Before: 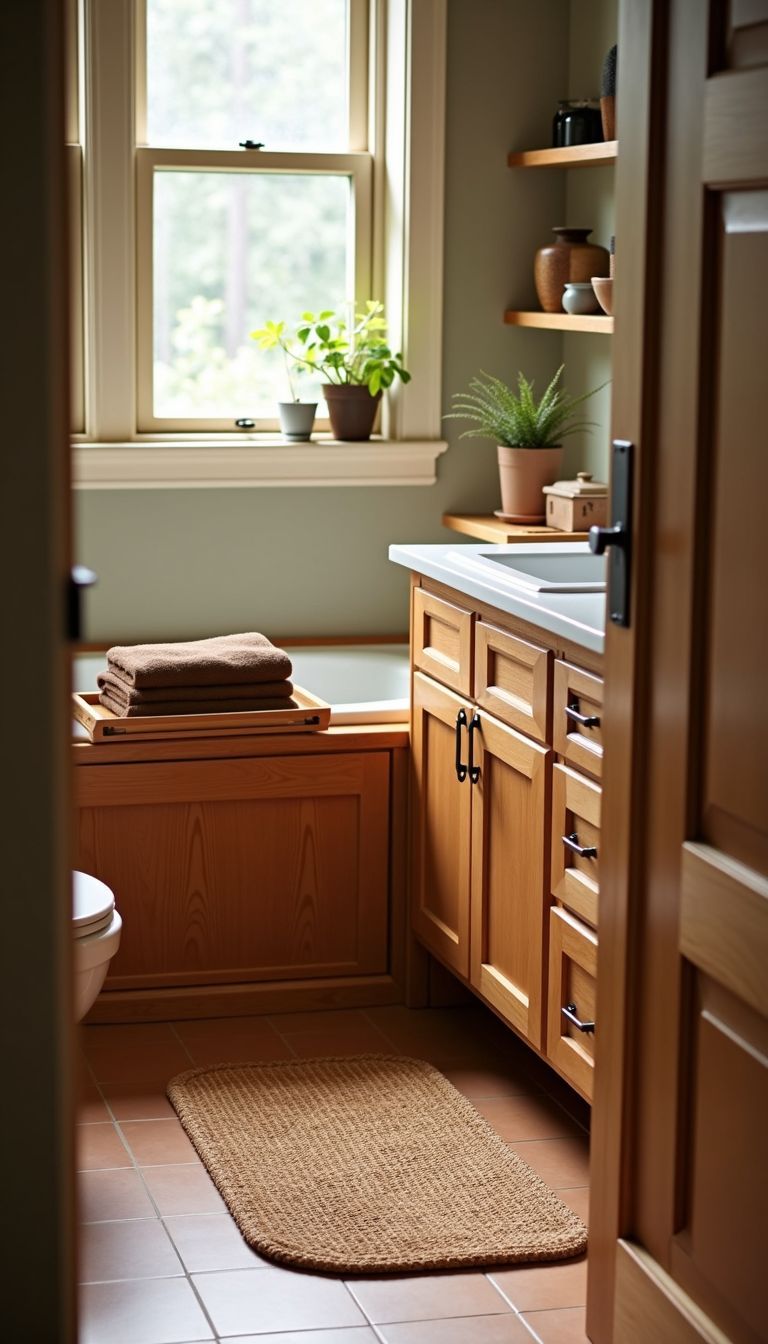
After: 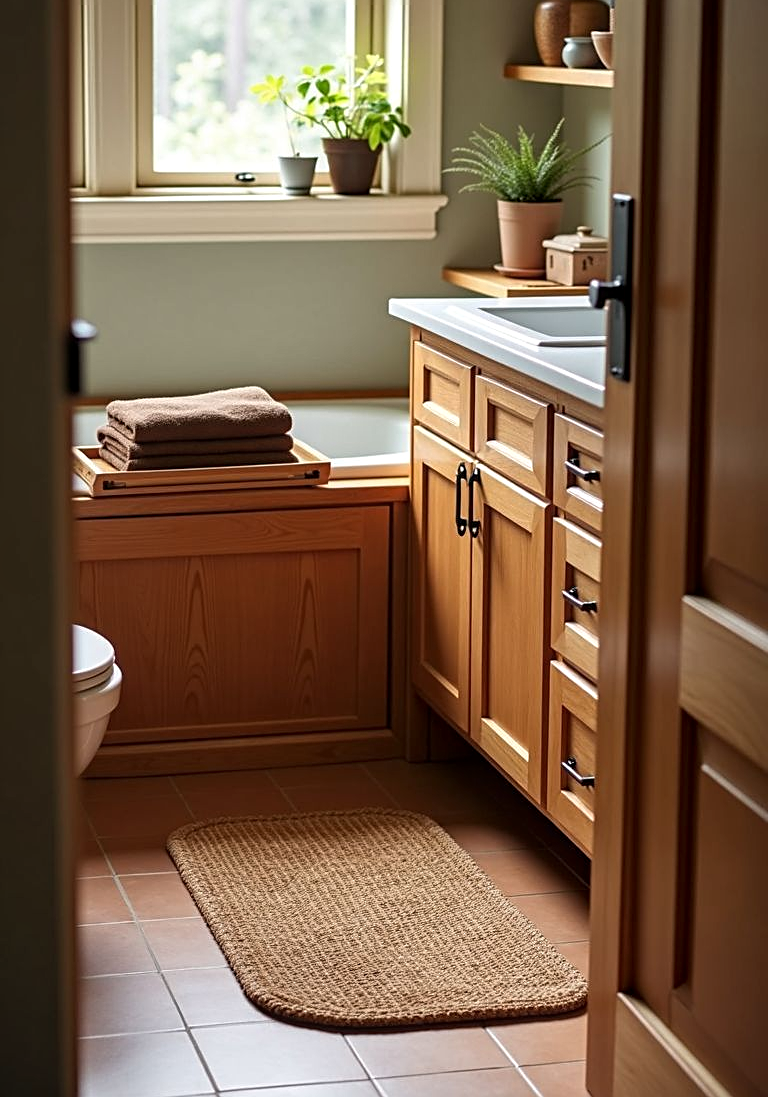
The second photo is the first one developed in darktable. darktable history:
local contrast: on, module defaults
sharpen: on, module defaults
crop and rotate: top 18.352%
